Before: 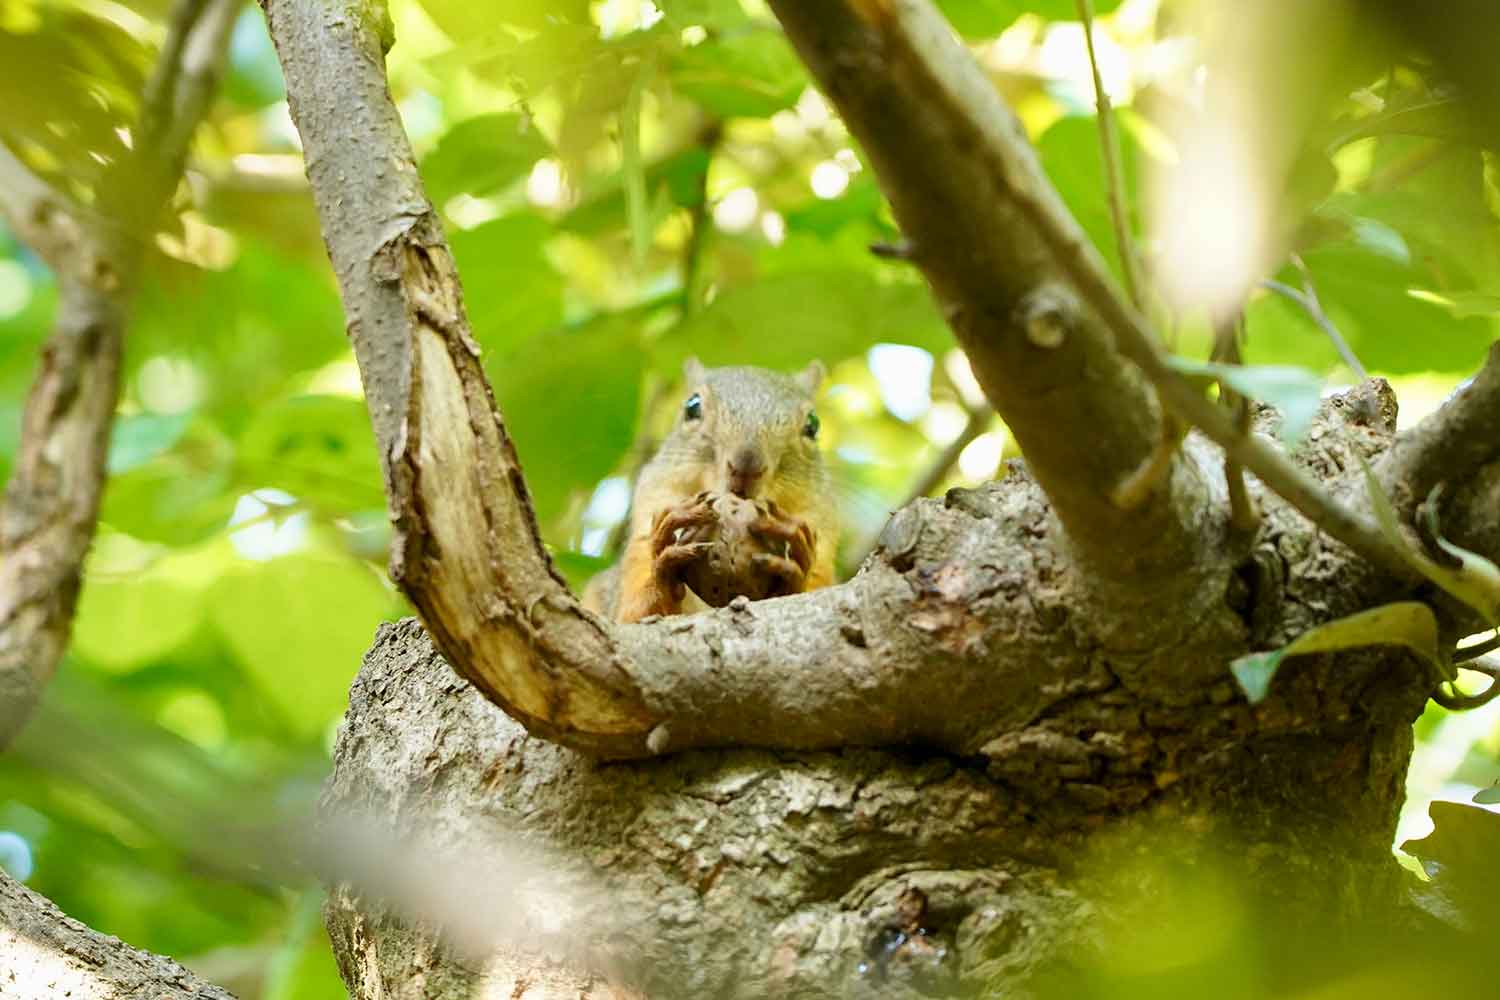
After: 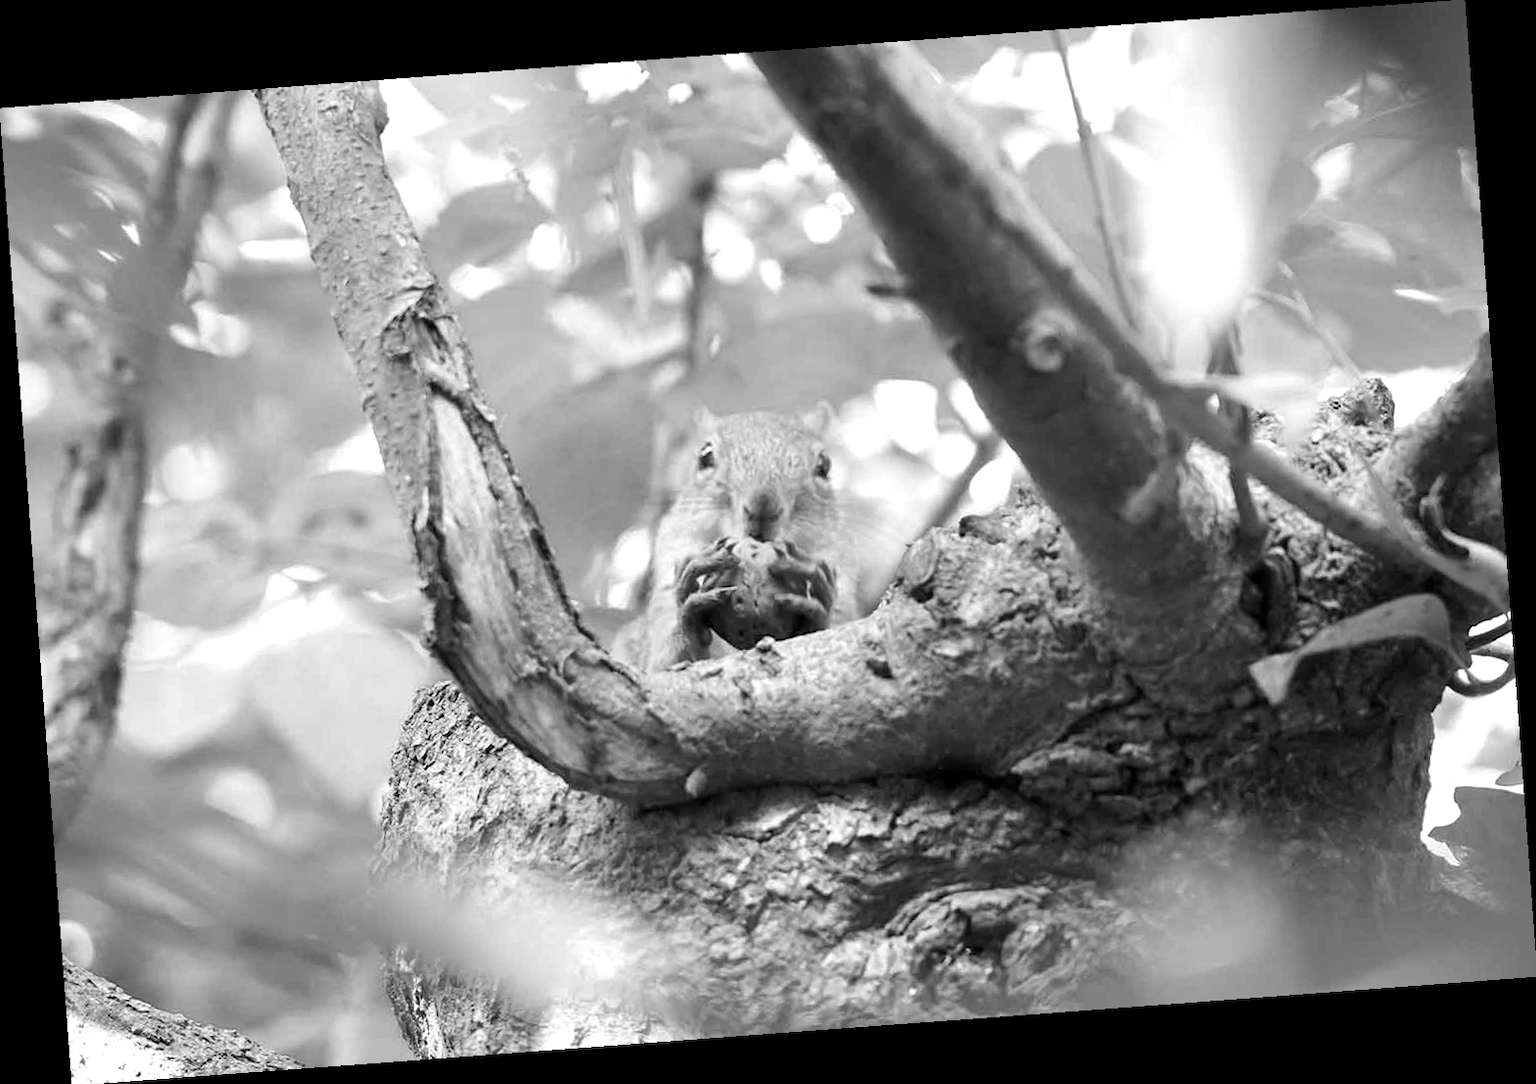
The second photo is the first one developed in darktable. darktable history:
exposure: exposure 0.29 EV, compensate highlight preservation false
monochrome: a -35.87, b 49.73, size 1.7
rotate and perspective: rotation -4.25°, automatic cropping off
